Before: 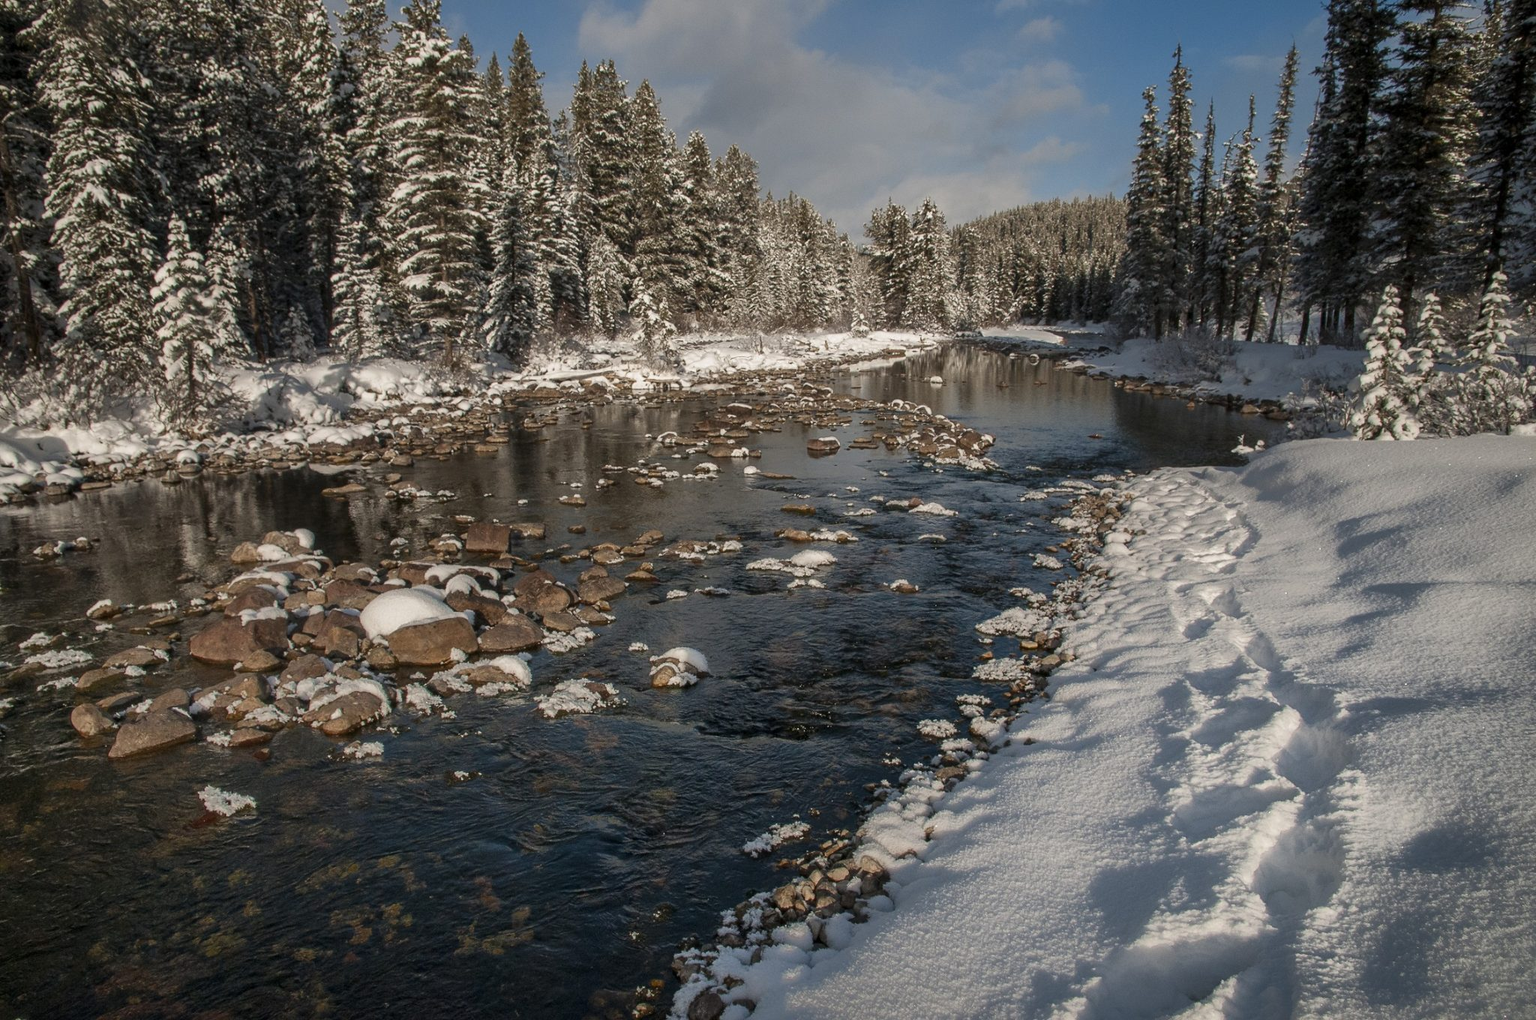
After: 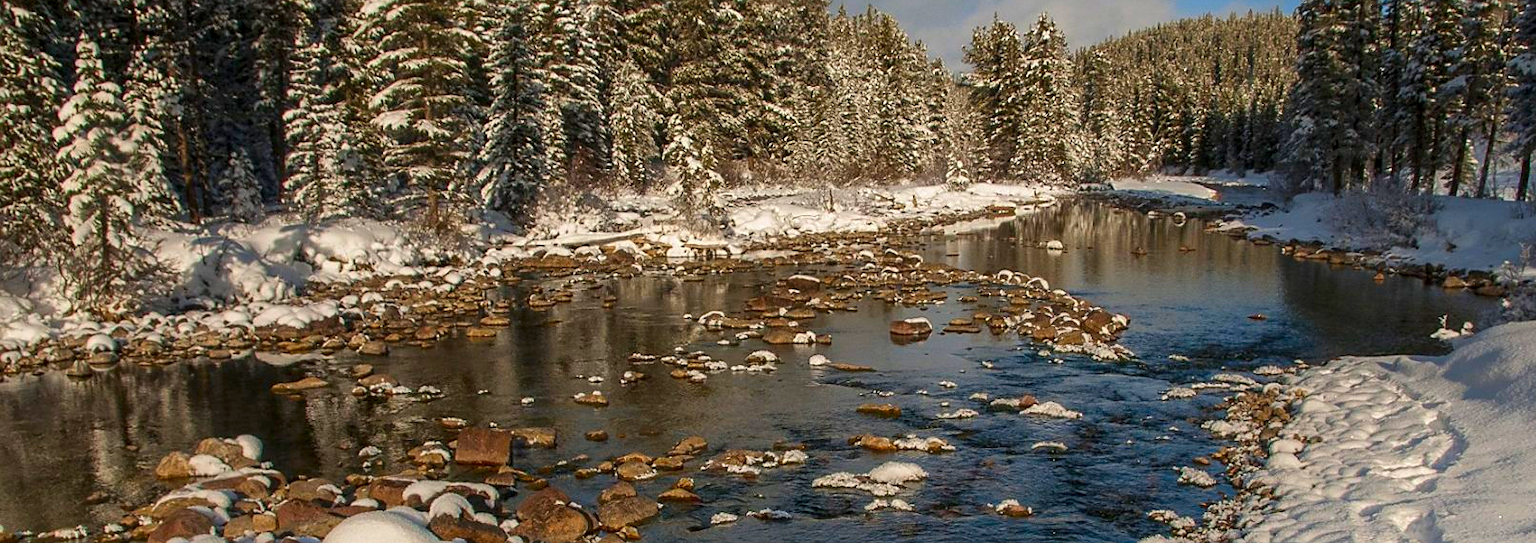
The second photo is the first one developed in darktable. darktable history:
crop: left 7.114%, top 18.397%, right 14.394%, bottom 39.738%
sharpen: radius 1.867, amount 0.39, threshold 1.572
contrast brightness saturation: saturation -0.049
tone equalizer: on, module defaults
color correction: highlights b* -0.001, saturation 2.13
local contrast: highlights 101%, shadows 102%, detail 120%, midtone range 0.2
